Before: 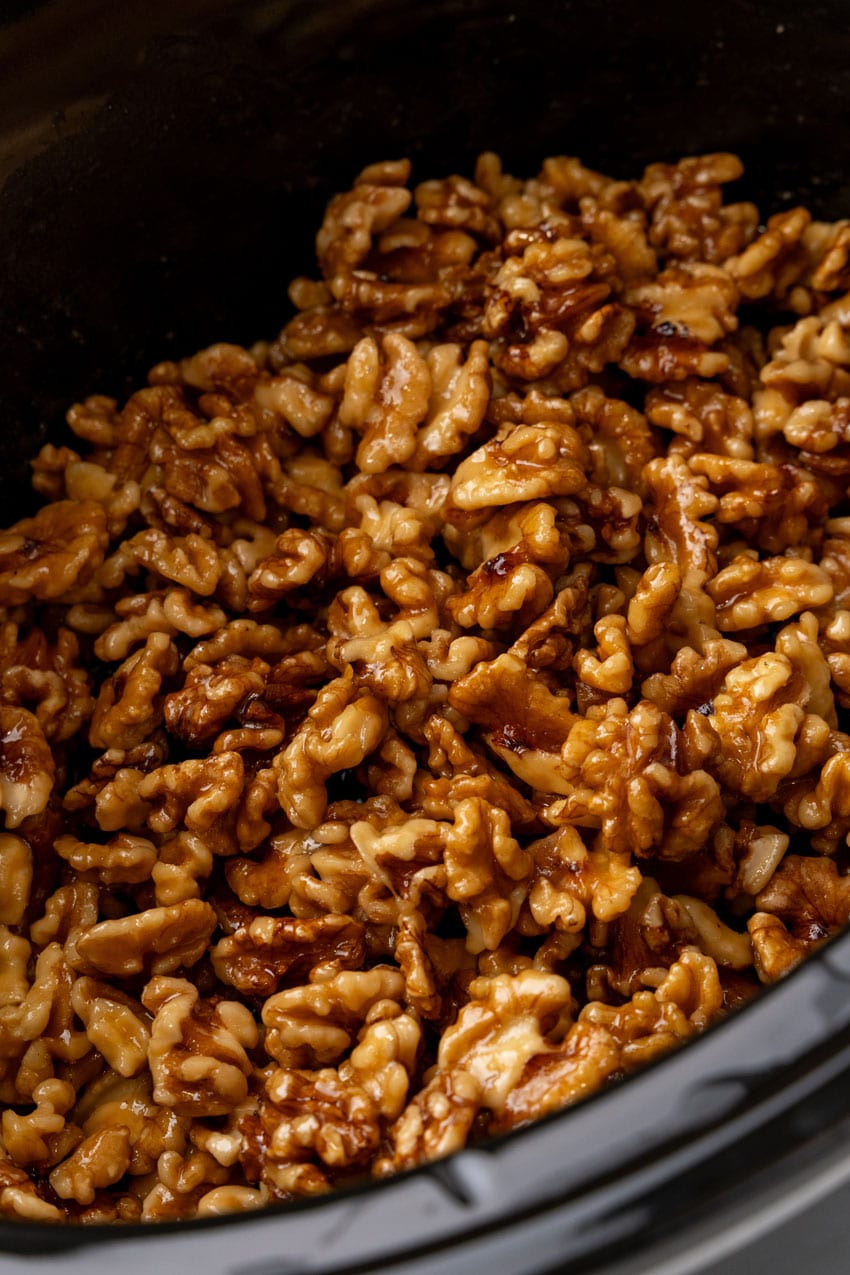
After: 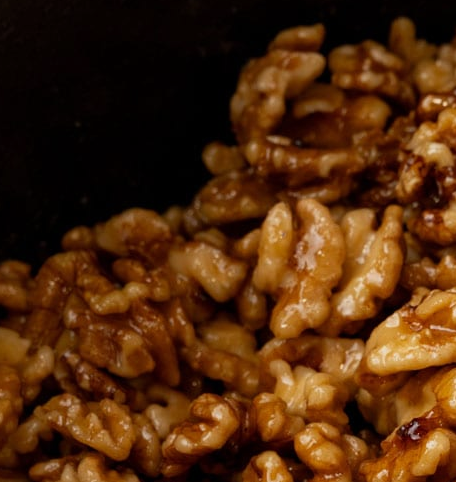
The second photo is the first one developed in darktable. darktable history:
exposure: exposure -0.242 EV, compensate highlight preservation false
crop: left 10.121%, top 10.631%, right 36.218%, bottom 51.526%
